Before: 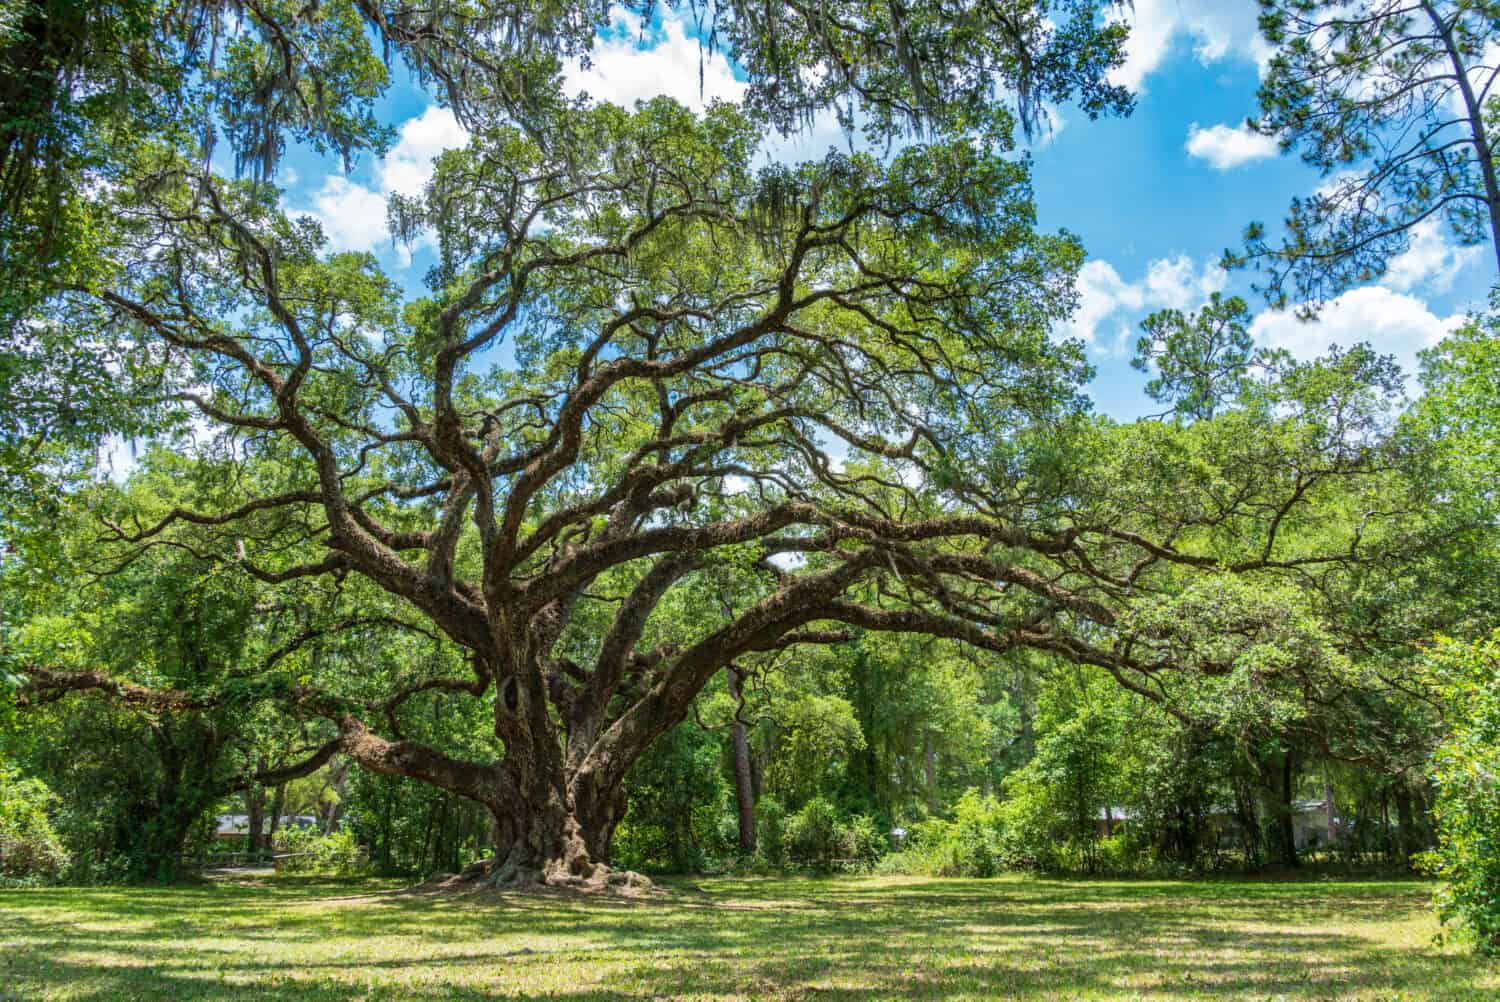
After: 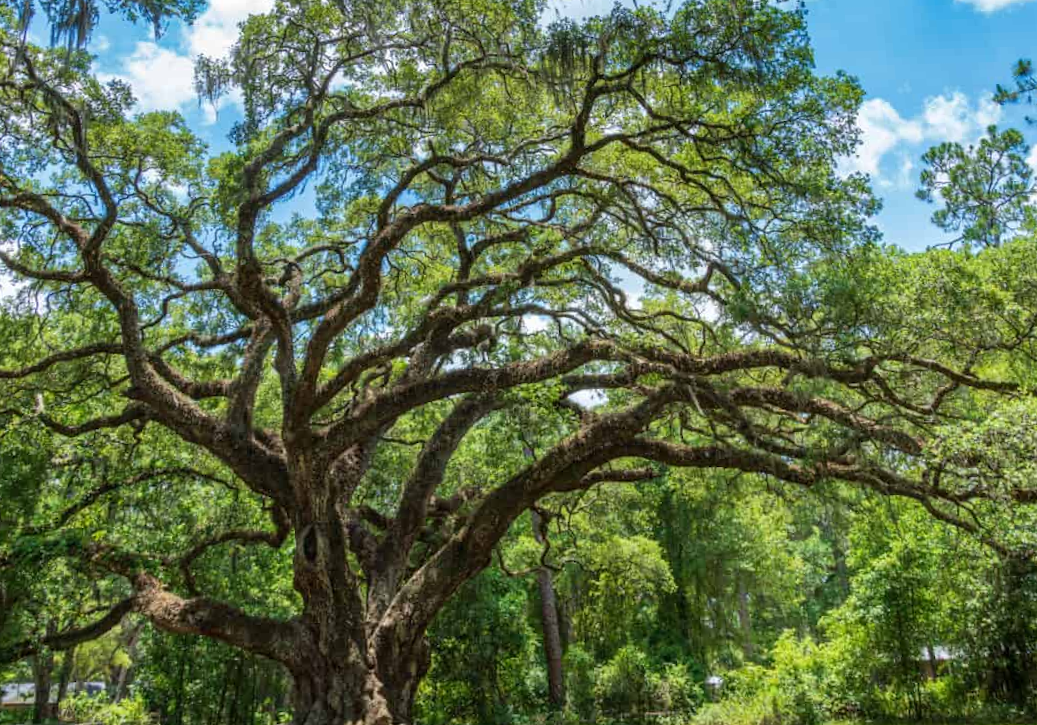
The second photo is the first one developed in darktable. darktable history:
rotate and perspective: rotation -1.68°, lens shift (vertical) -0.146, crop left 0.049, crop right 0.912, crop top 0.032, crop bottom 0.96
crop and rotate: left 11.831%, top 11.346%, right 13.429%, bottom 13.899%
